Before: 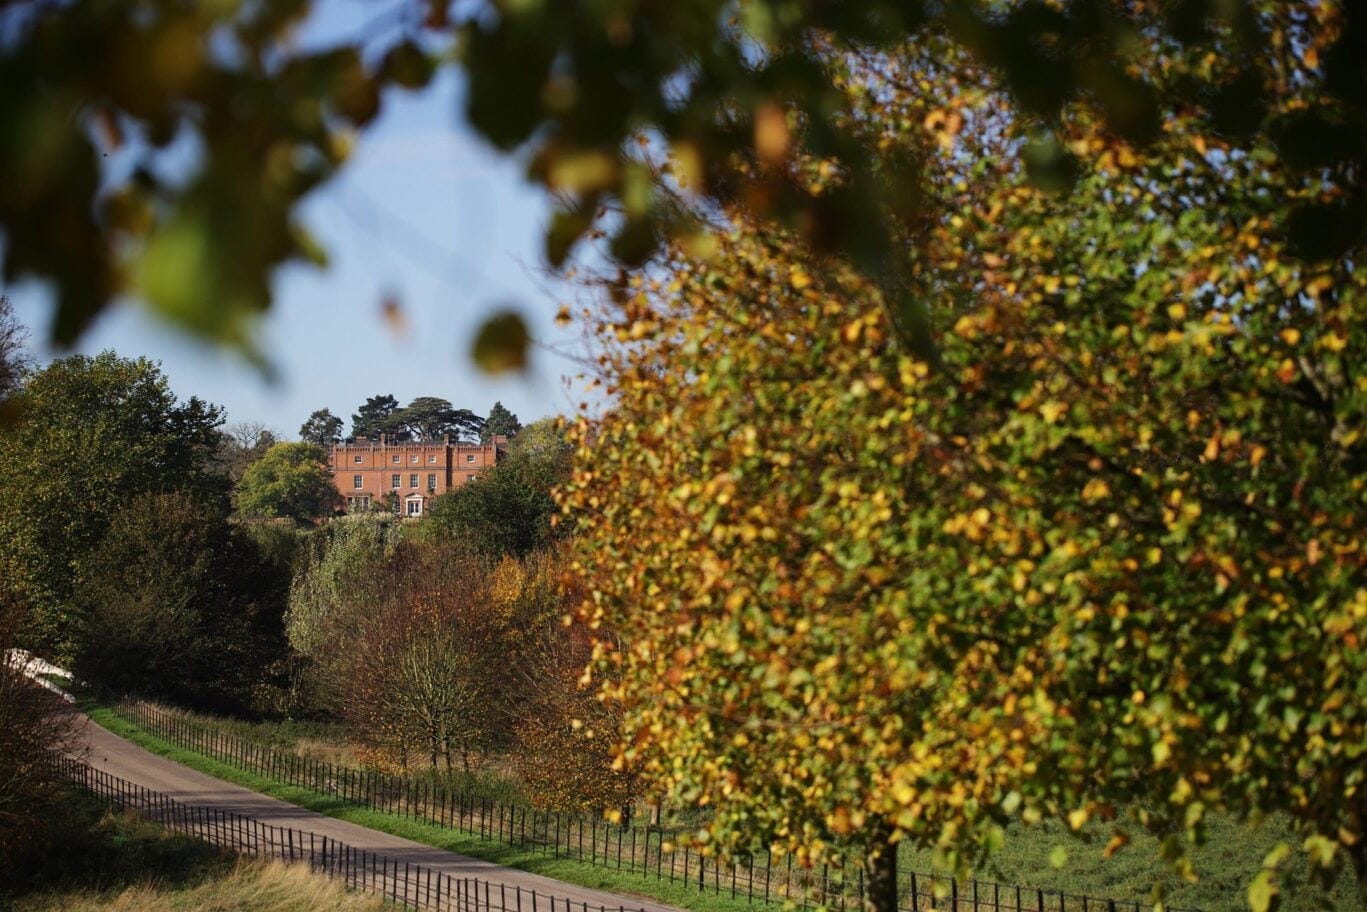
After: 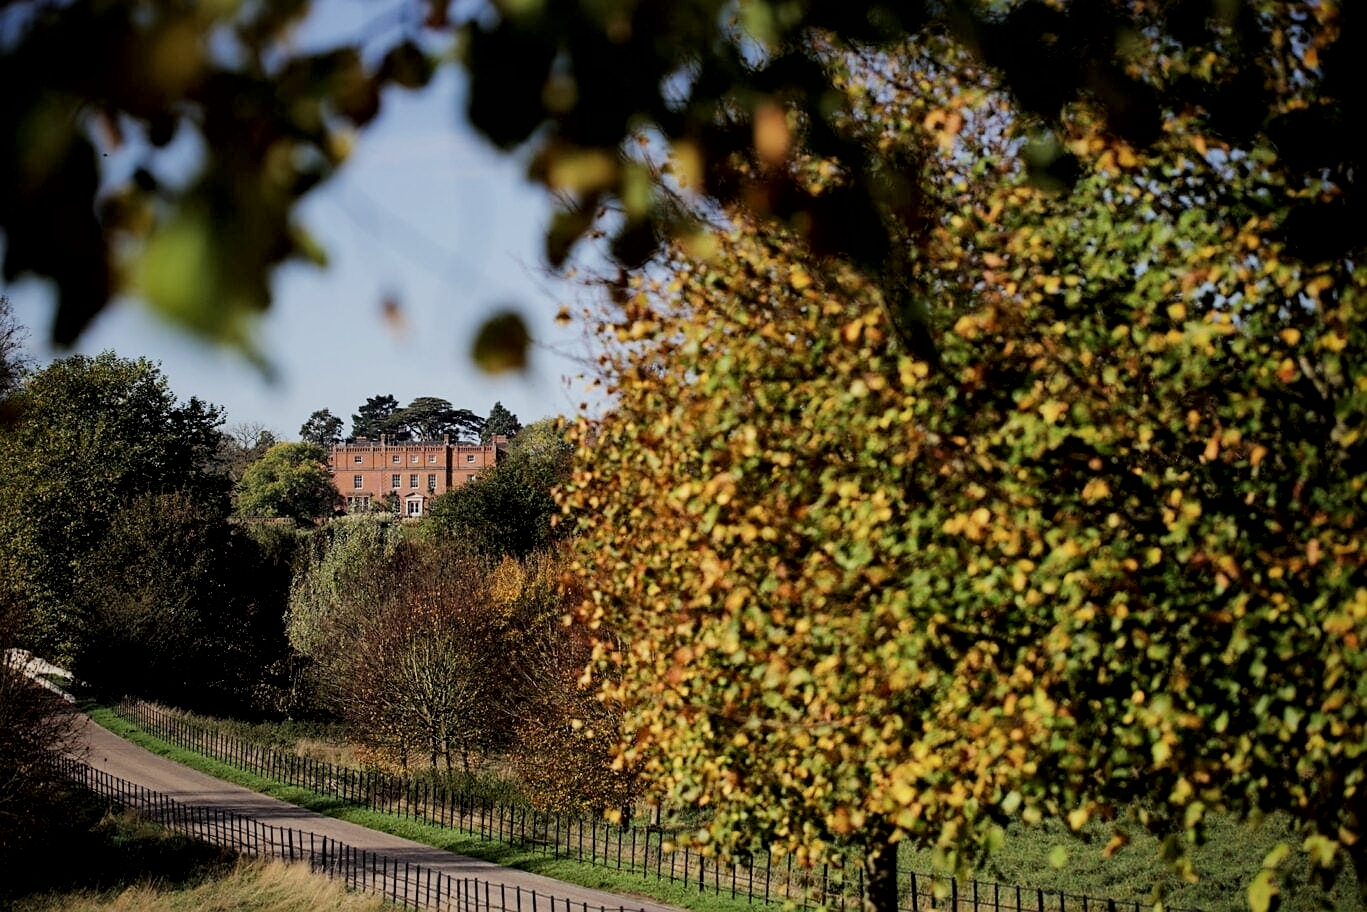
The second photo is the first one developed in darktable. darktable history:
filmic rgb: black relative exposure -7.65 EV, white relative exposure 4.56 EV, hardness 3.61
local contrast: mode bilateral grid, contrast 100, coarseness 100, detail 165%, midtone range 0.2
sharpen: radius 1.559, amount 0.373, threshold 1.271
shadows and highlights: shadows -23.08, highlights 46.15, soften with gaussian
